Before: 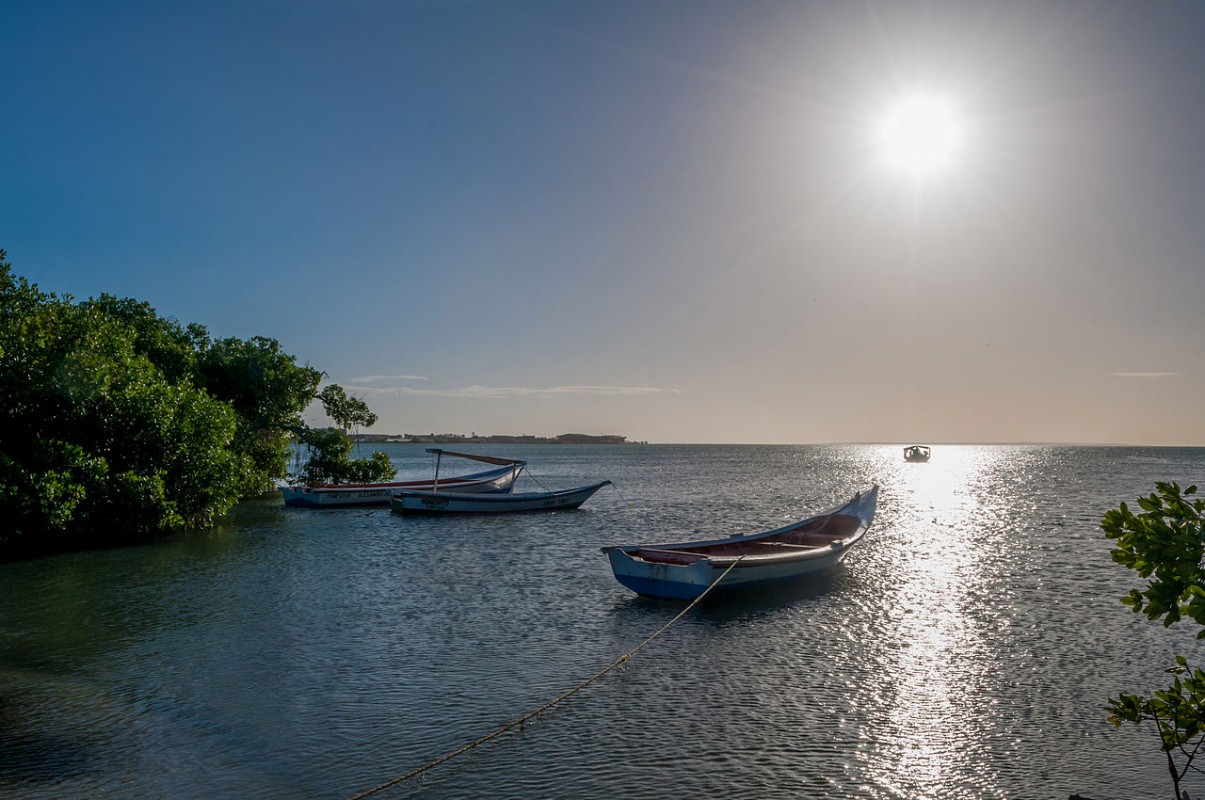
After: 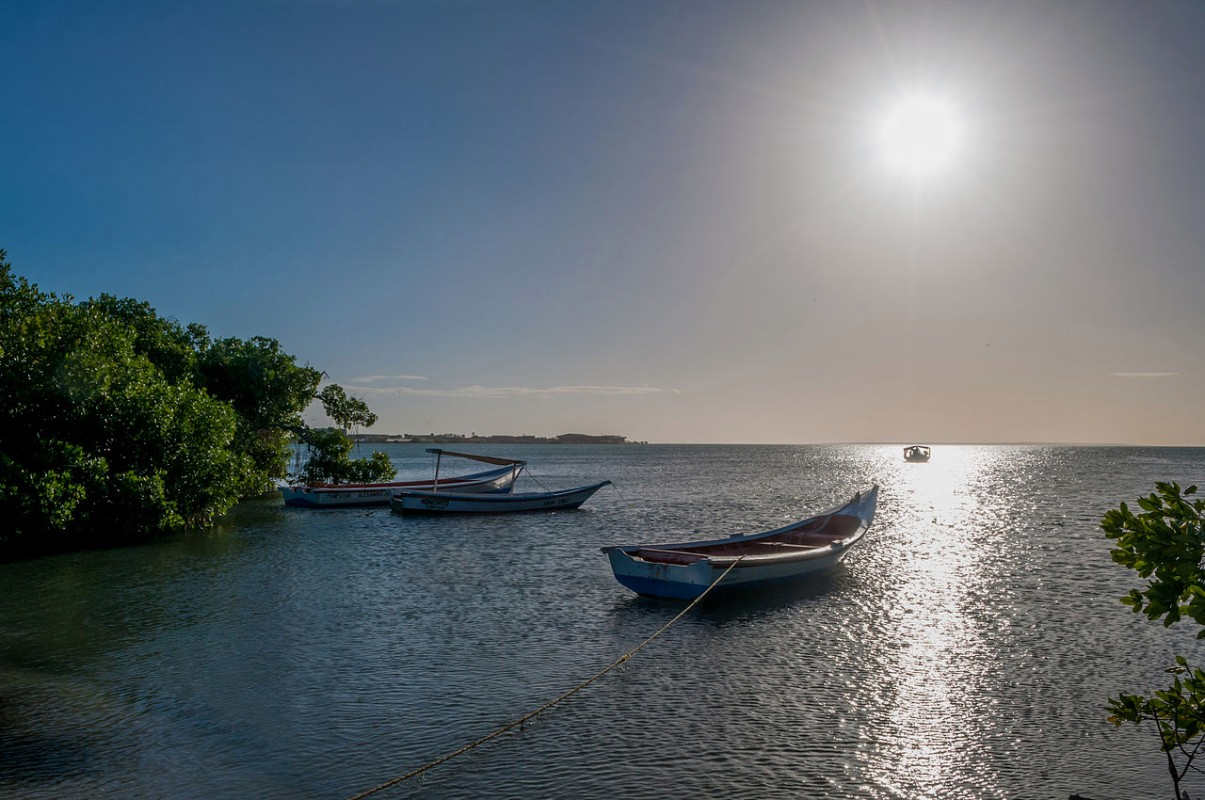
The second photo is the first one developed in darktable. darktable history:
exposure: exposure -0.109 EV, compensate highlight preservation false
